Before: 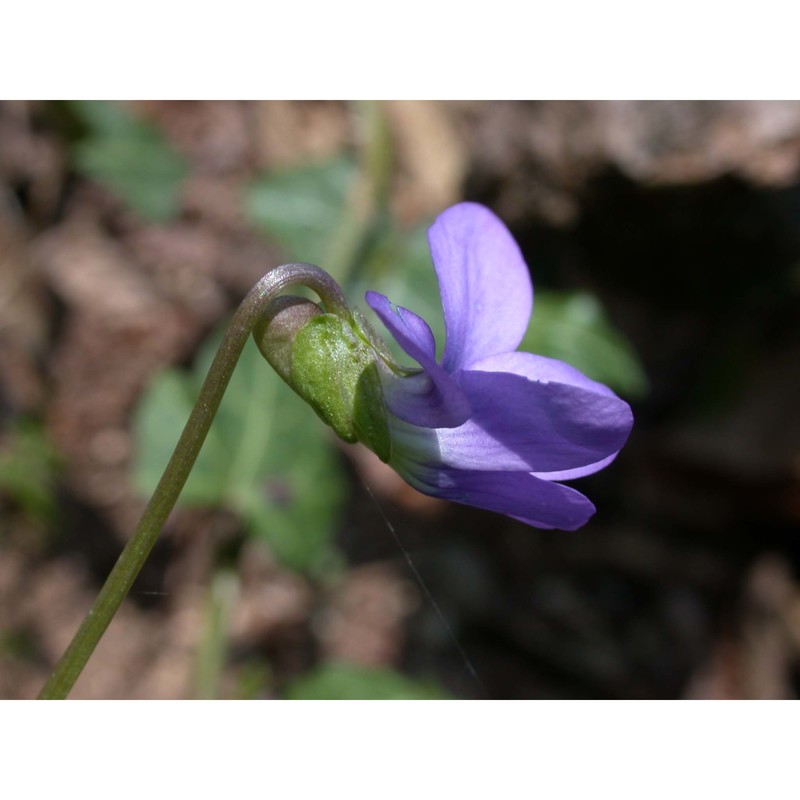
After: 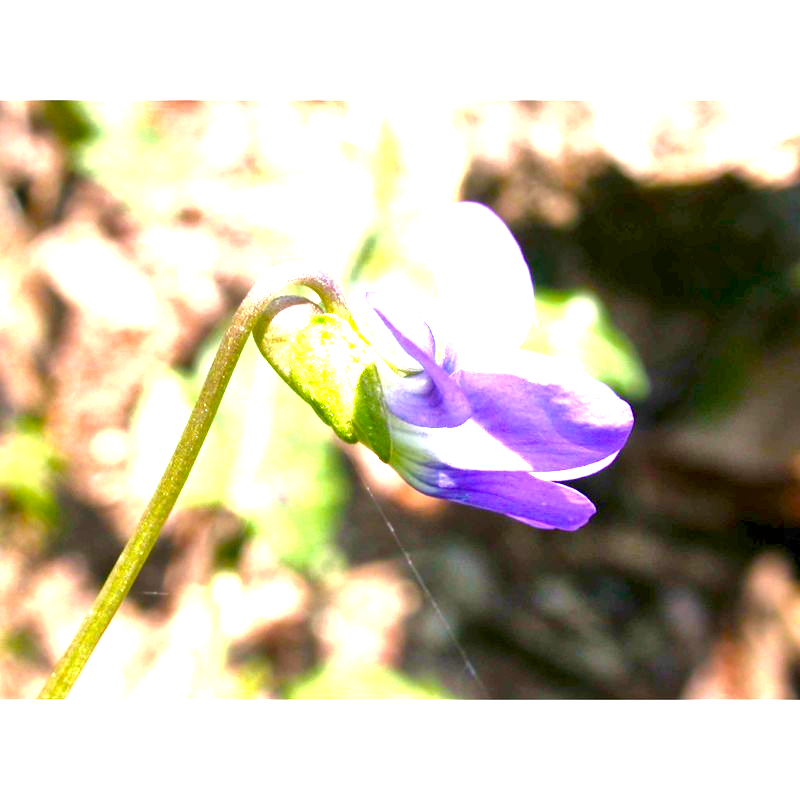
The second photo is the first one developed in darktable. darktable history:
local contrast: mode bilateral grid, contrast 20, coarseness 50, detail 149%, midtone range 0.2
exposure: exposure 2.28 EV, compensate highlight preservation false
color balance rgb: highlights gain › chroma 3.805%, highlights gain › hue 59.77°, perceptual saturation grading › global saturation 20%, perceptual saturation grading › highlights -25.746%, perceptual saturation grading › shadows 50.016%, perceptual brilliance grading › global brilliance 25.24%, global vibrance 20%
